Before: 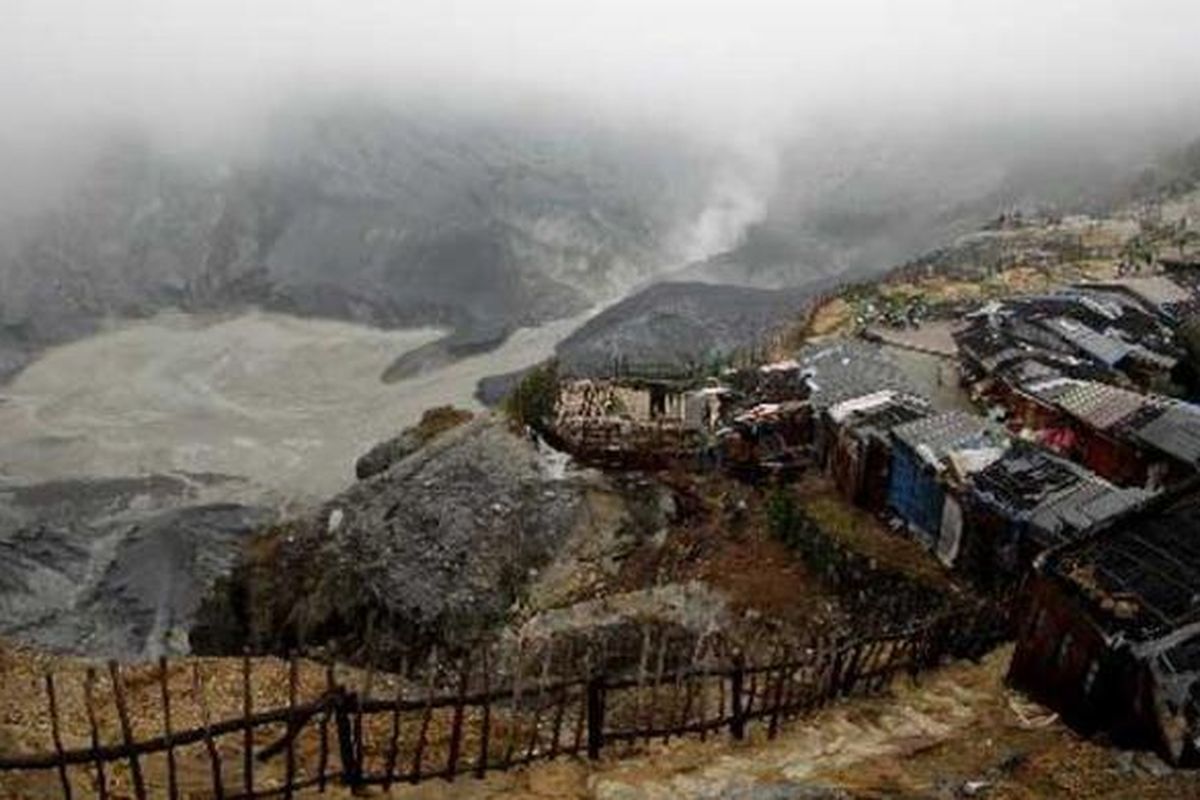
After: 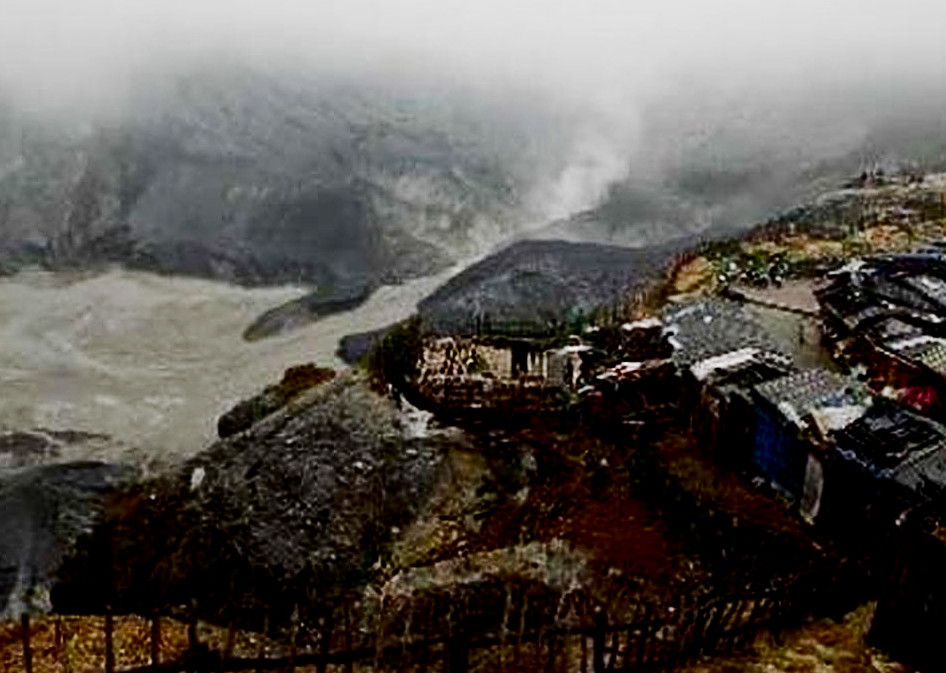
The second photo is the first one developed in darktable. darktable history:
contrast brightness saturation: brightness -0.213, saturation 0.082
crop: left 11.539%, top 5.309%, right 9.602%, bottom 10.459%
sharpen: on, module defaults
tone equalizer: -8 EV -0.428 EV, -7 EV -0.384 EV, -6 EV -0.367 EV, -5 EV -0.249 EV, -3 EV 0.24 EV, -2 EV 0.323 EV, -1 EV 0.412 EV, +0 EV 0.402 EV, edges refinement/feathering 500, mask exposure compensation -1.57 EV, preserve details no
filmic rgb: middle gray luminance 12.77%, black relative exposure -10.11 EV, white relative exposure 3.46 EV, target black luminance 0%, hardness 5.78, latitude 44.87%, contrast 1.224, highlights saturation mix 5.99%, shadows ↔ highlights balance 27.14%, preserve chrominance no, color science v5 (2021), iterations of high-quality reconstruction 0, contrast in shadows safe, contrast in highlights safe
